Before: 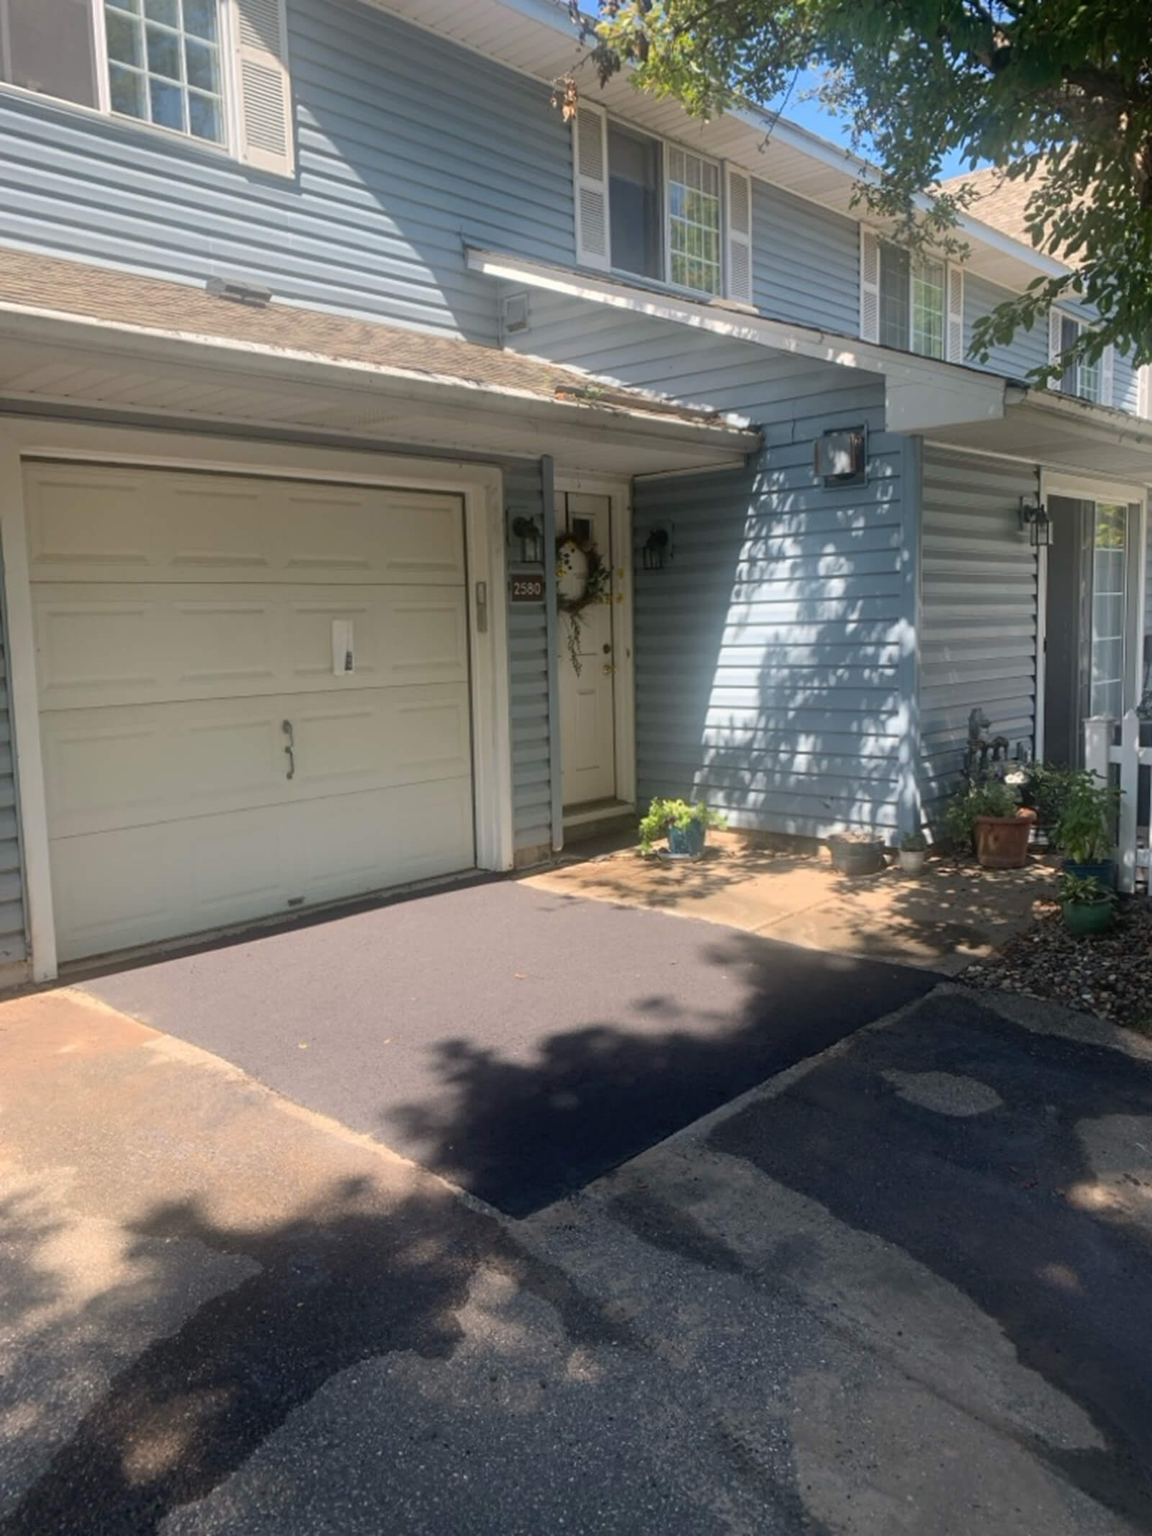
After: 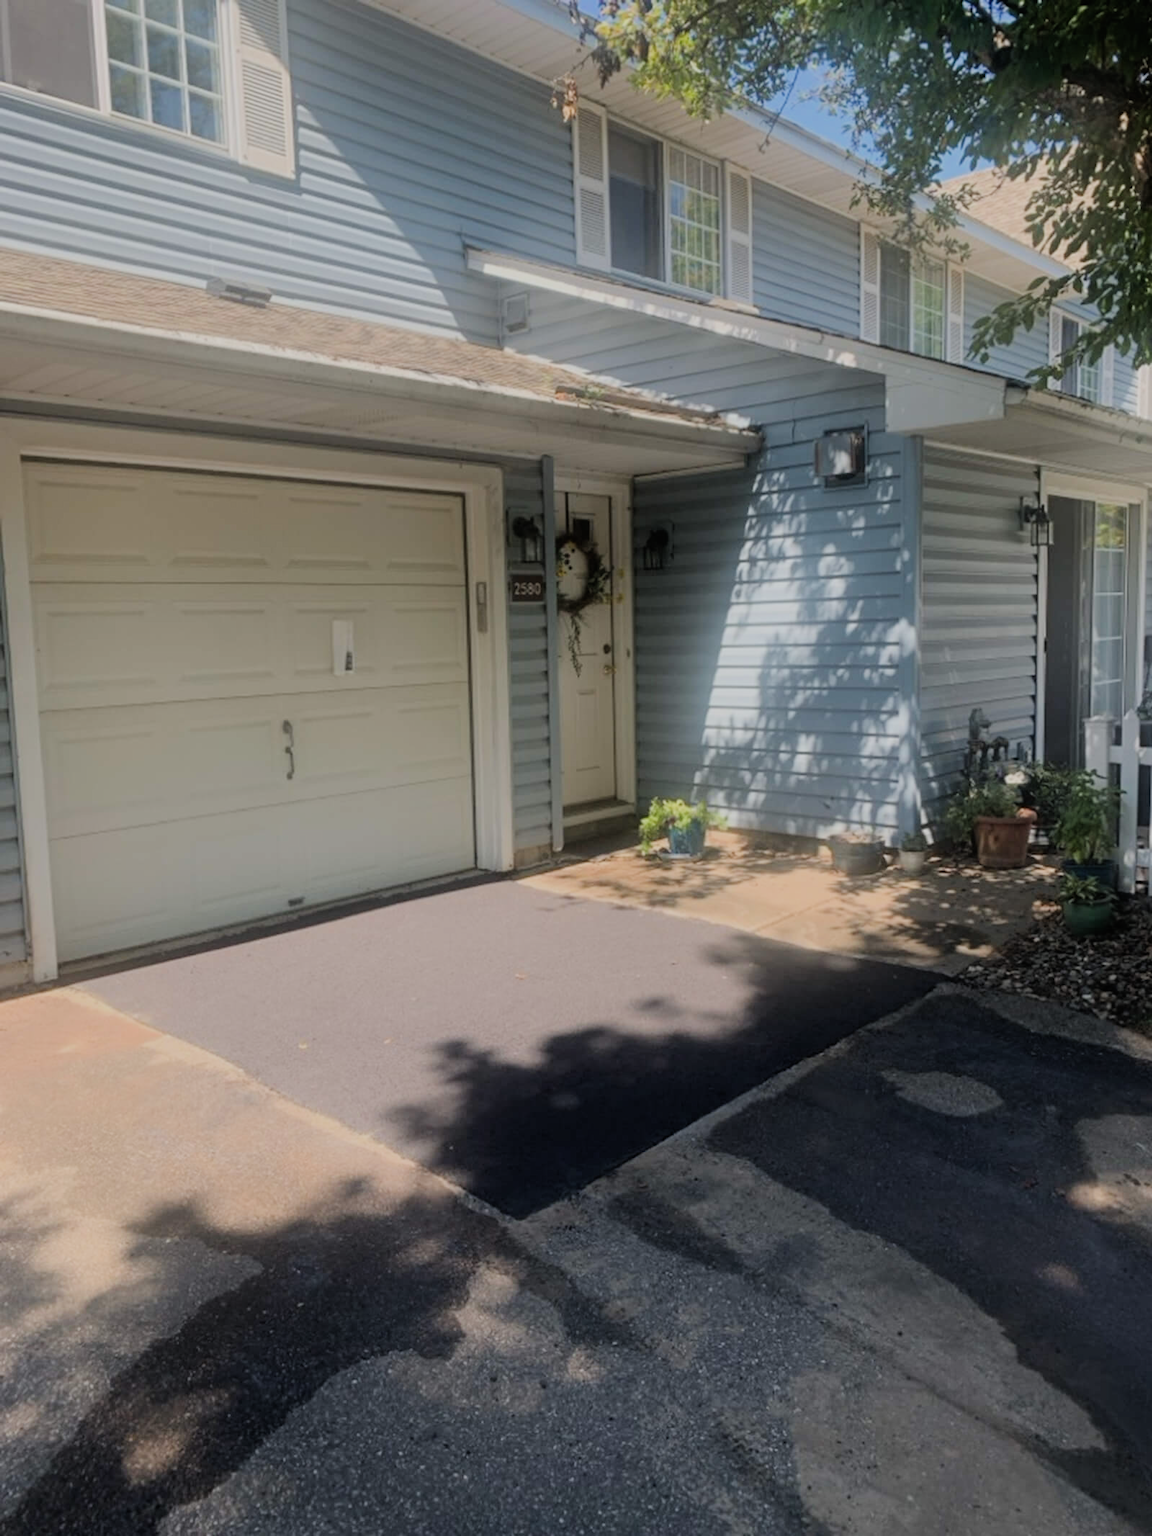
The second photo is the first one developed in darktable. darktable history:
tone equalizer: -8 EV -0.561 EV
exposure: black level correction -0.004, exposure 0.047 EV, compensate exposure bias true, compensate highlight preservation false
filmic rgb: black relative exposure -6.94 EV, white relative exposure 5.66 EV, hardness 2.85
